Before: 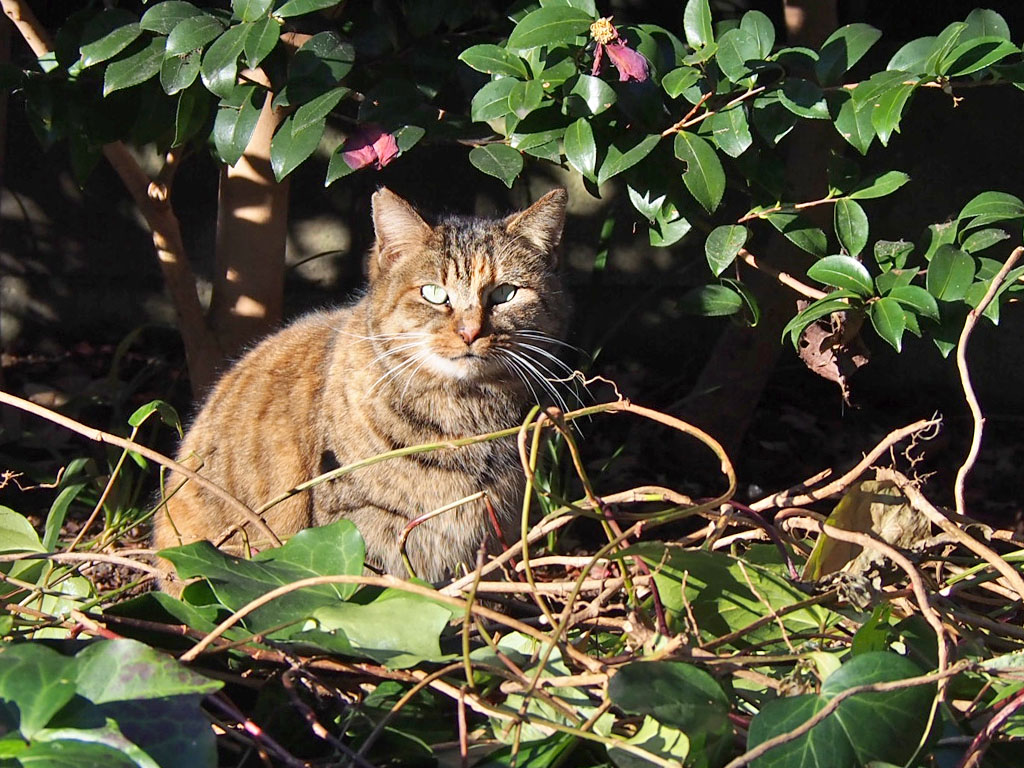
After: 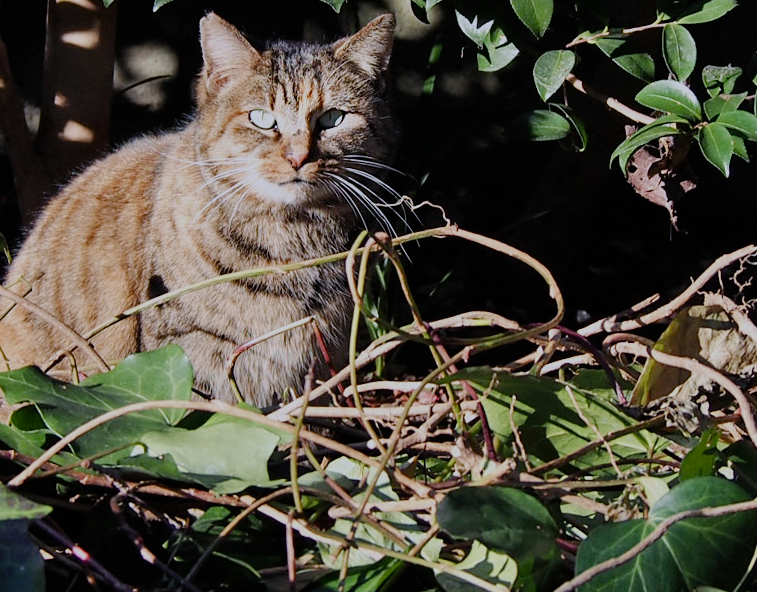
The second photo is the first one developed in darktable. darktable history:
white balance: red 0.967, blue 1.119, emerald 0.756
crop: left 16.871%, top 22.857%, right 9.116%
color balance rgb: shadows lift › luminance -10%, shadows lift › chroma 1%, shadows lift › hue 113°, power › luminance -15%, highlights gain › chroma 0.2%, highlights gain › hue 333°, global offset › luminance 0.5%, perceptual saturation grading › global saturation 20%, perceptual saturation grading › highlights -50%, perceptual saturation grading › shadows 25%, contrast -10%
filmic rgb: black relative exposure -6.68 EV, white relative exposure 4.56 EV, hardness 3.25
